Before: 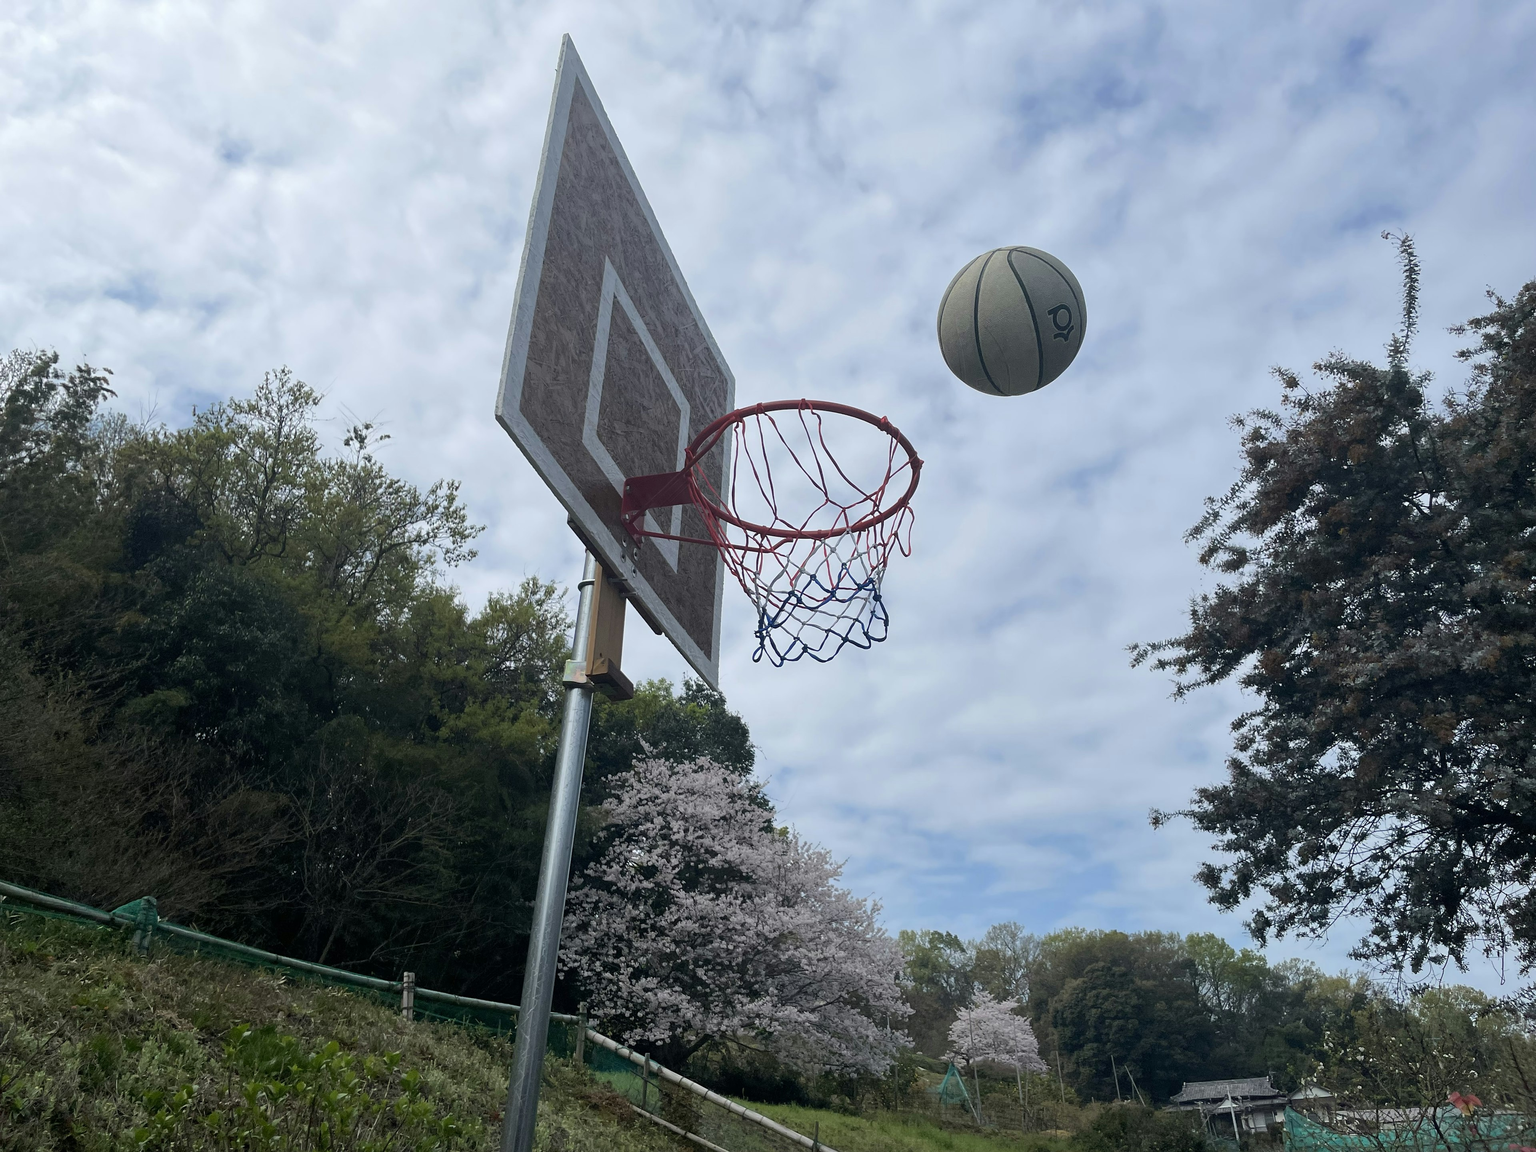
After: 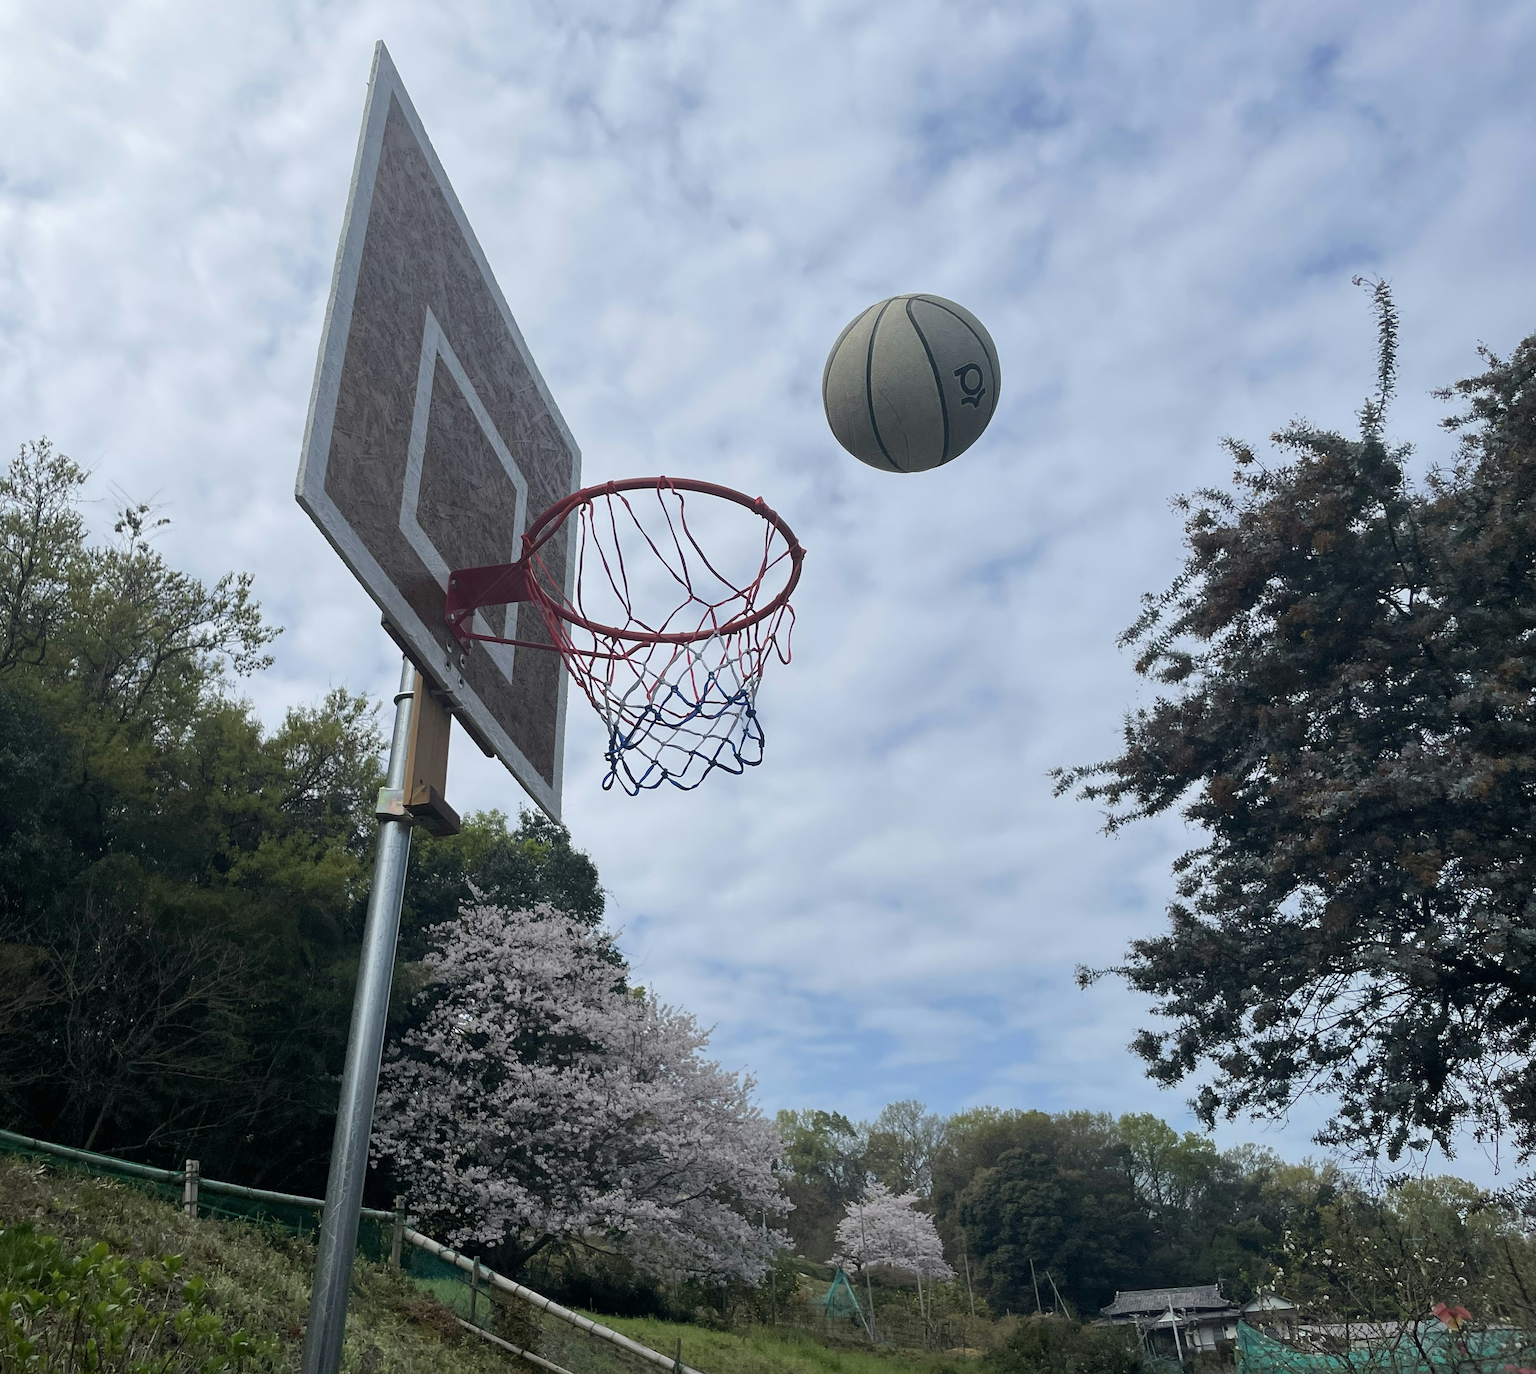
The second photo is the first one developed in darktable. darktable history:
sharpen: radius 2.853, amount 0.88, threshold 47.272
crop: left 16.149%
